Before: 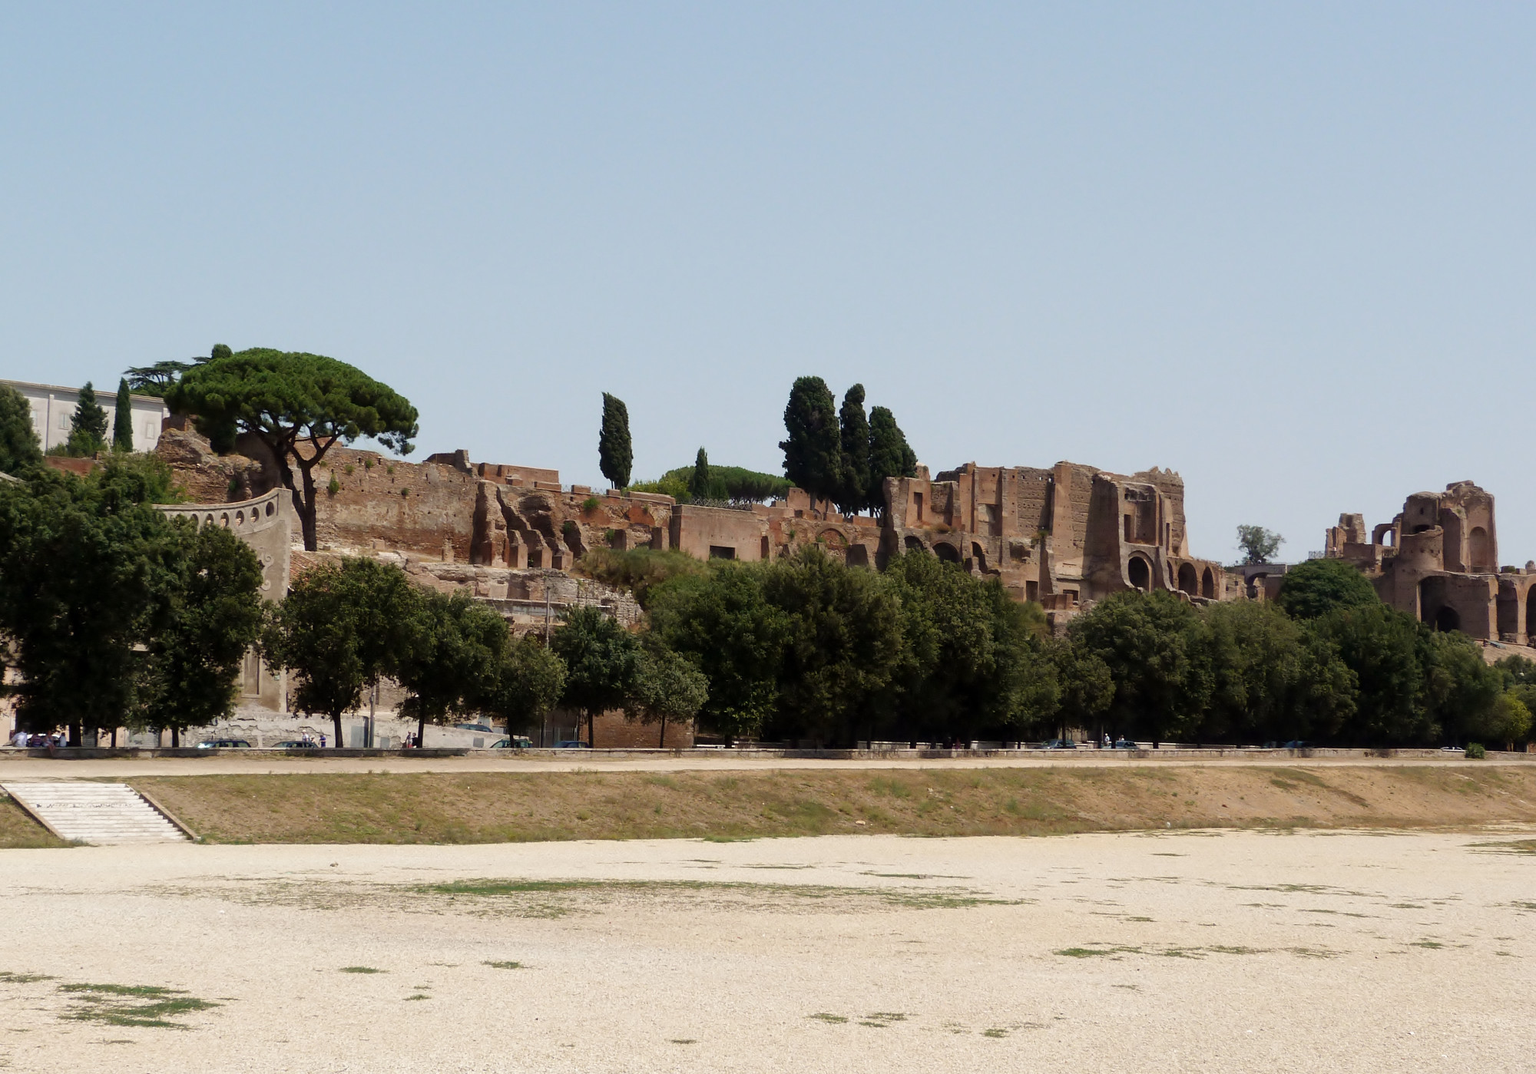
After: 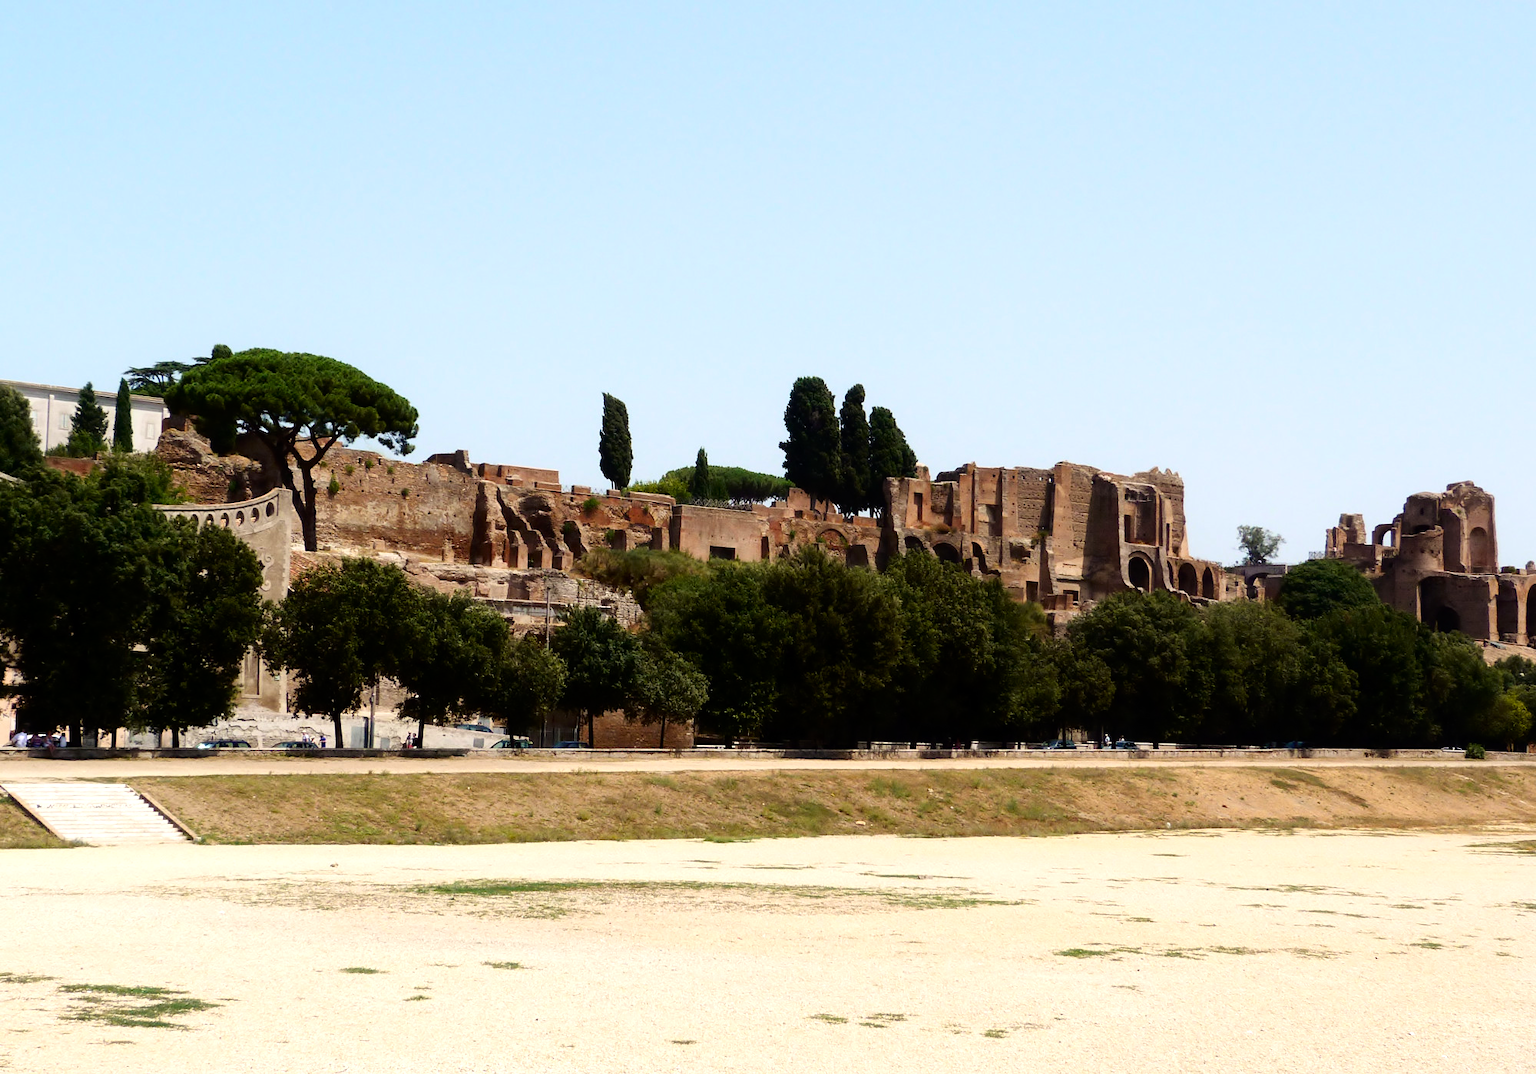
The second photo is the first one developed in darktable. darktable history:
tone equalizer: -8 EV -0.711 EV, -7 EV -0.695 EV, -6 EV -0.577 EV, -5 EV -0.416 EV, -3 EV 0.384 EV, -2 EV 0.6 EV, -1 EV 0.698 EV, +0 EV 0.771 EV
exposure: exposure -0.32 EV, compensate highlight preservation false
contrast brightness saturation: contrast 0.176, saturation 0.308
